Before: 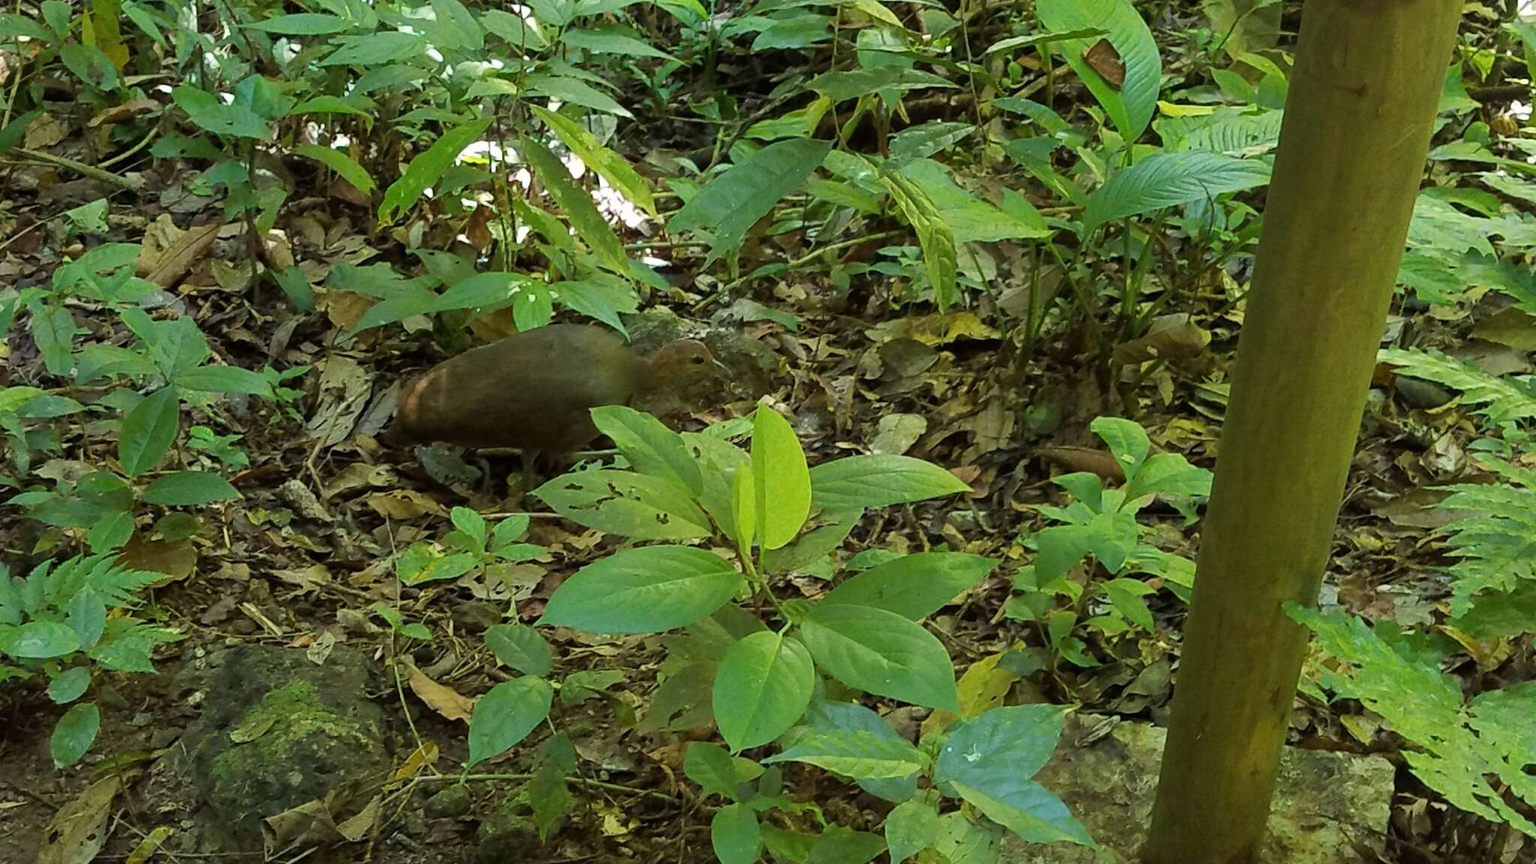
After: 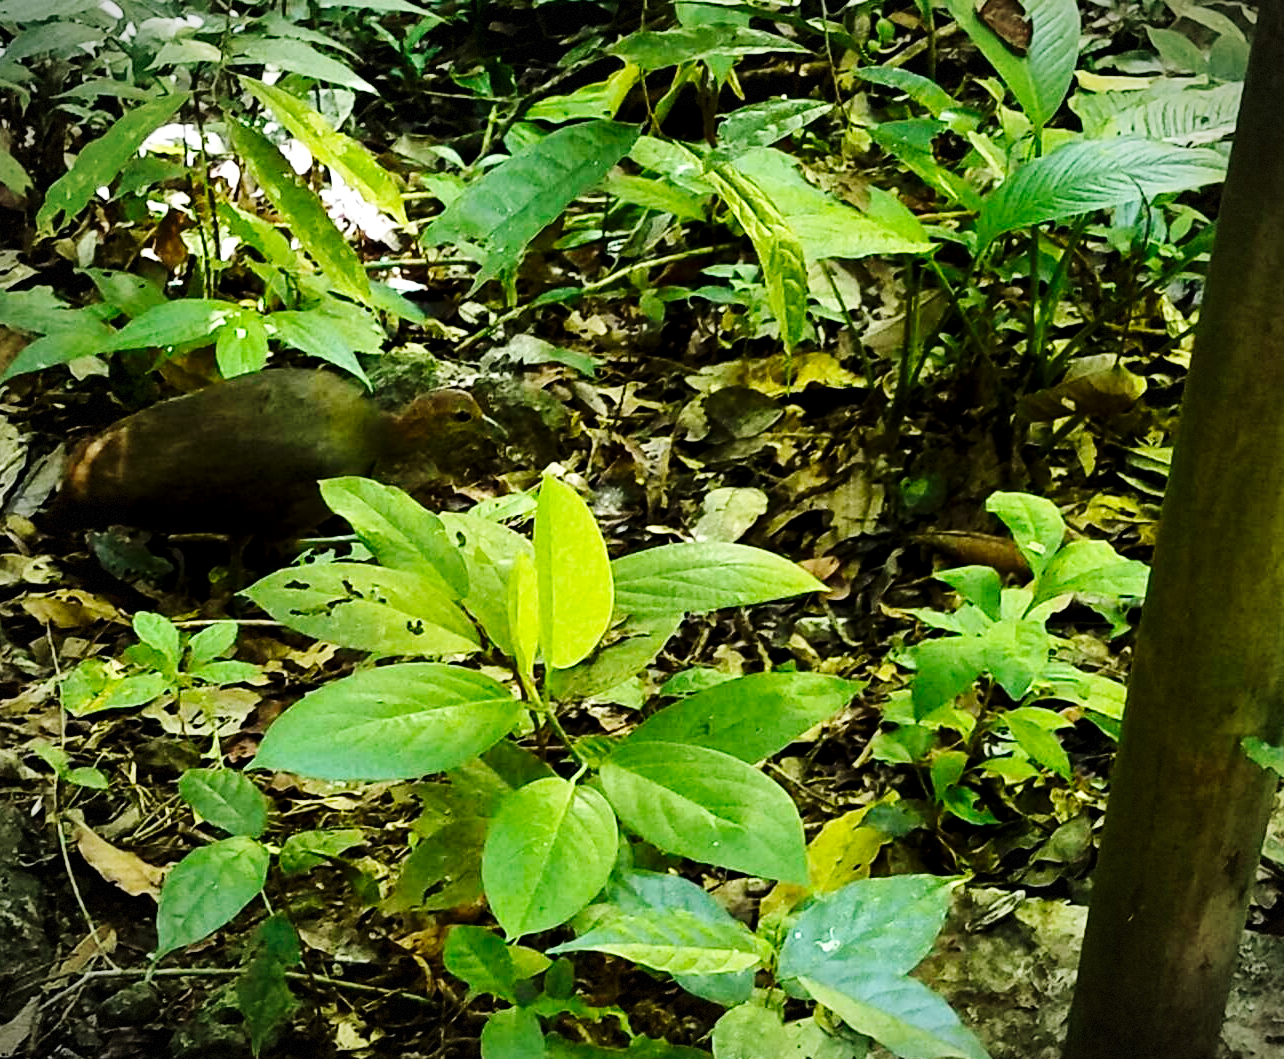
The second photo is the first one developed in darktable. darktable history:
exposure: black level correction 0.01, exposure 0.011 EV, compensate highlight preservation false
crop and rotate: left 22.866%, top 5.64%, right 14.409%, bottom 2.358%
vignetting: fall-off start 80.48%, fall-off radius 62.42%, brightness -0.47, automatic ratio true, width/height ratio 1.417, dithering 8-bit output
tone equalizer: -8 EV -0.786 EV, -7 EV -0.672 EV, -6 EV -0.576 EV, -5 EV -0.404 EV, -3 EV 0.4 EV, -2 EV 0.6 EV, -1 EV 0.685 EV, +0 EV 0.731 EV, edges refinement/feathering 500, mask exposure compensation -1.24 EV, preserve details no
base curve: curves: ch0 [(0, 0) (0.036, 0.025) (0.121, 0.166) (0.206, 0.329) (0.605, 0.79) (1, 1)], preserve colors none
